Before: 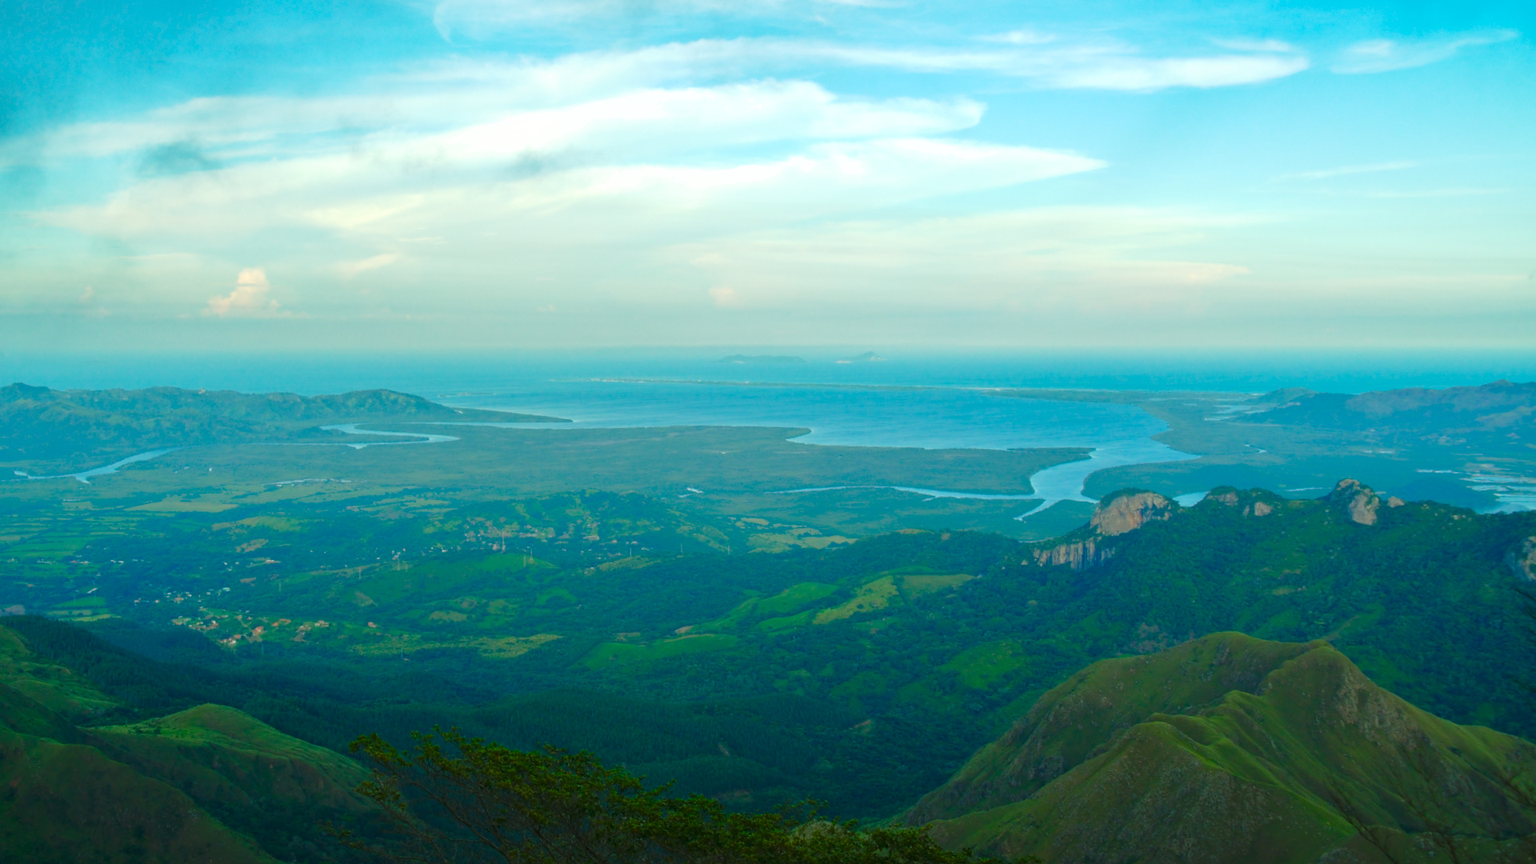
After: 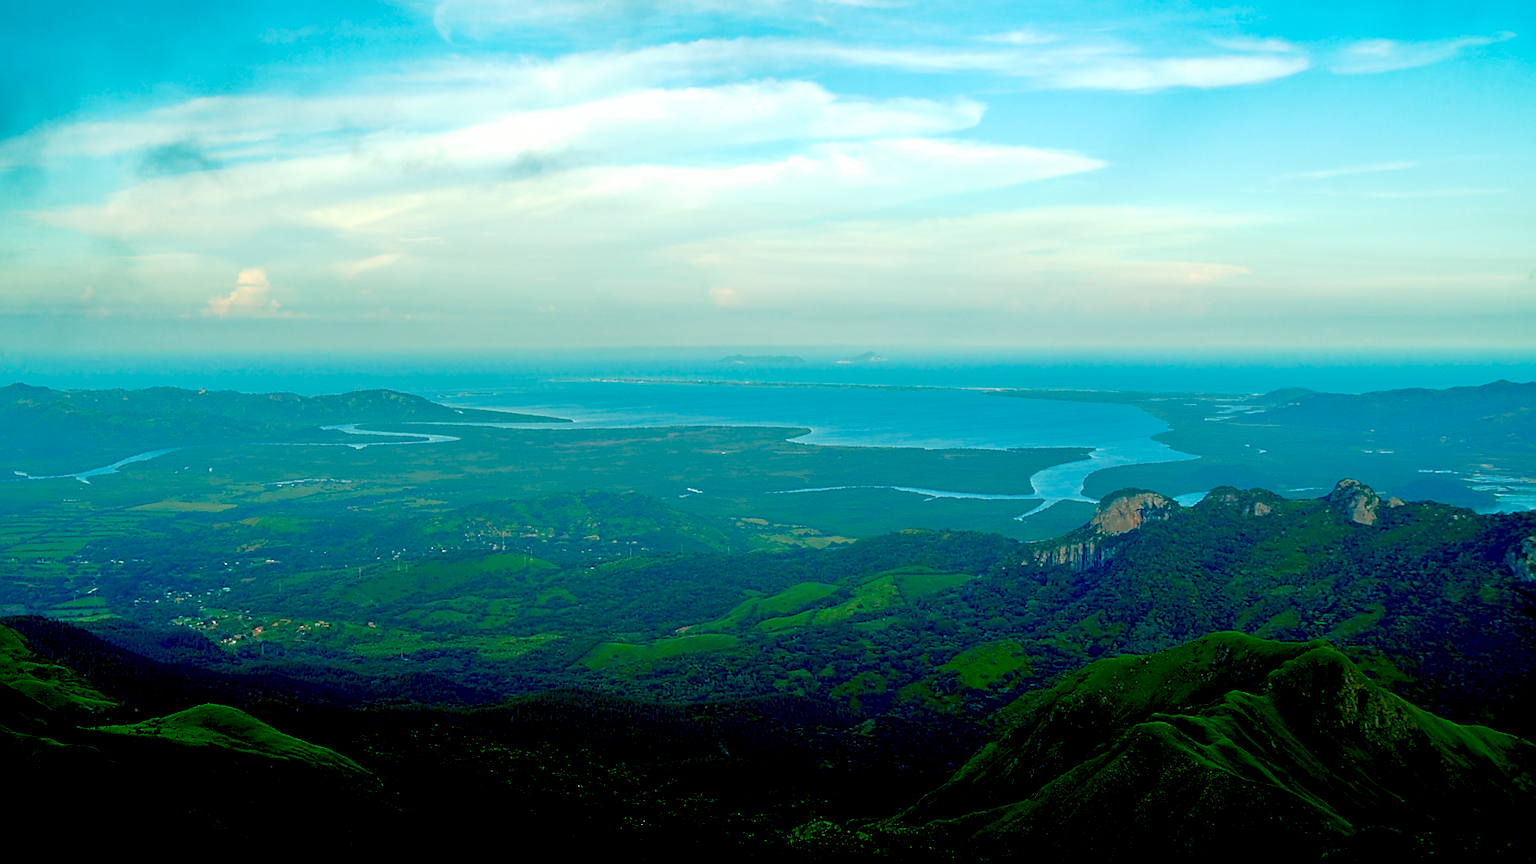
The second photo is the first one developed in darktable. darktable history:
exposure: black level correction 0.056, compensate highlight preservation false
sharpen: radius 1.4, amount 1.25, threshold 0.7
